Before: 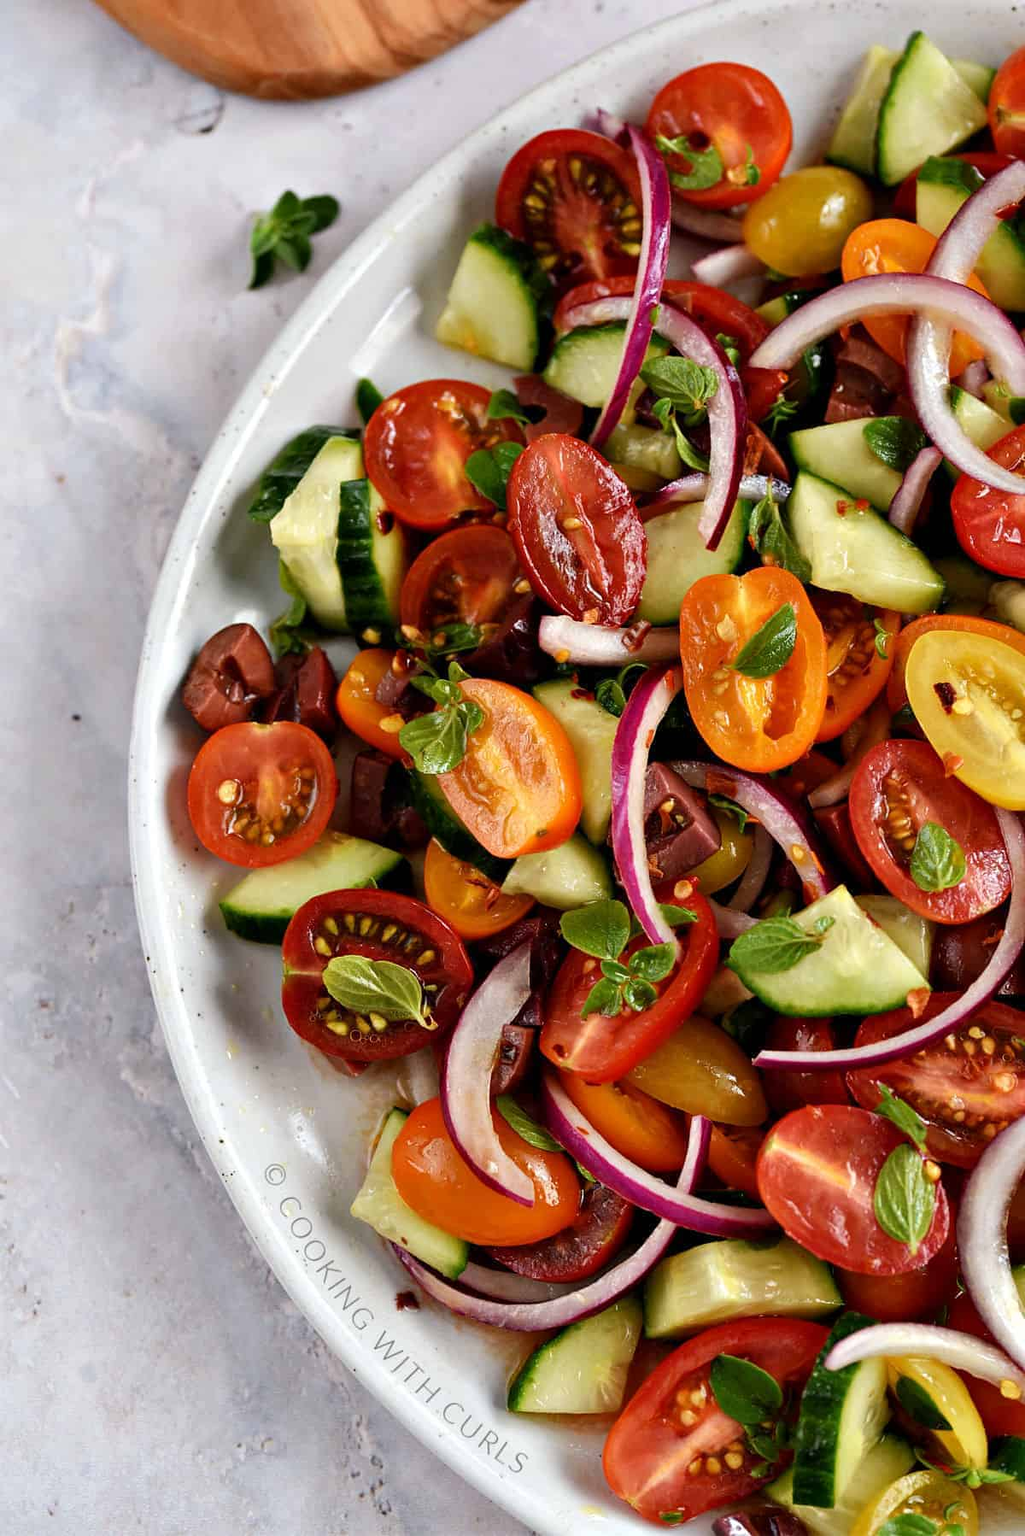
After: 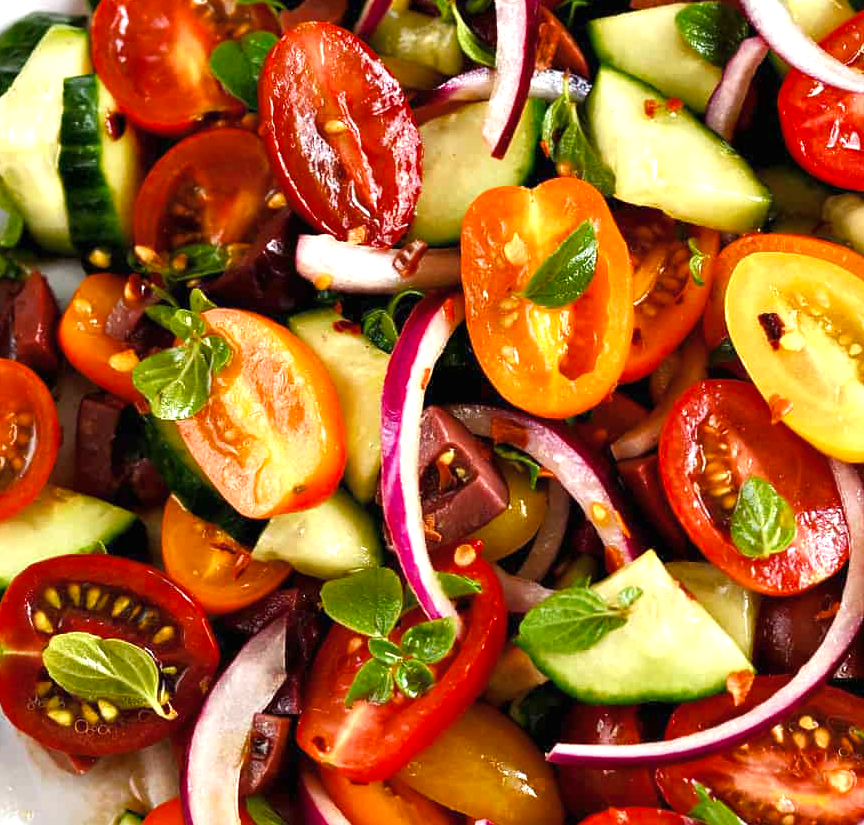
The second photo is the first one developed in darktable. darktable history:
exposure: black level correction 0, exposure 0.7 EV, compensate exposure bias true, compensate highlight preservation false
crop and rotate: left 27.938%, top 27.046%, bottom 27.046%
color balance rgb: shadows fall-off 101%, linear chroma grading › mid-tones 7.63%, perceptual saturation grading › mid-tones 11.68%, mask middle-gray fulcrum 22.45%, global vibrance 10.11%, saturation formula JzAzBz (2021)
